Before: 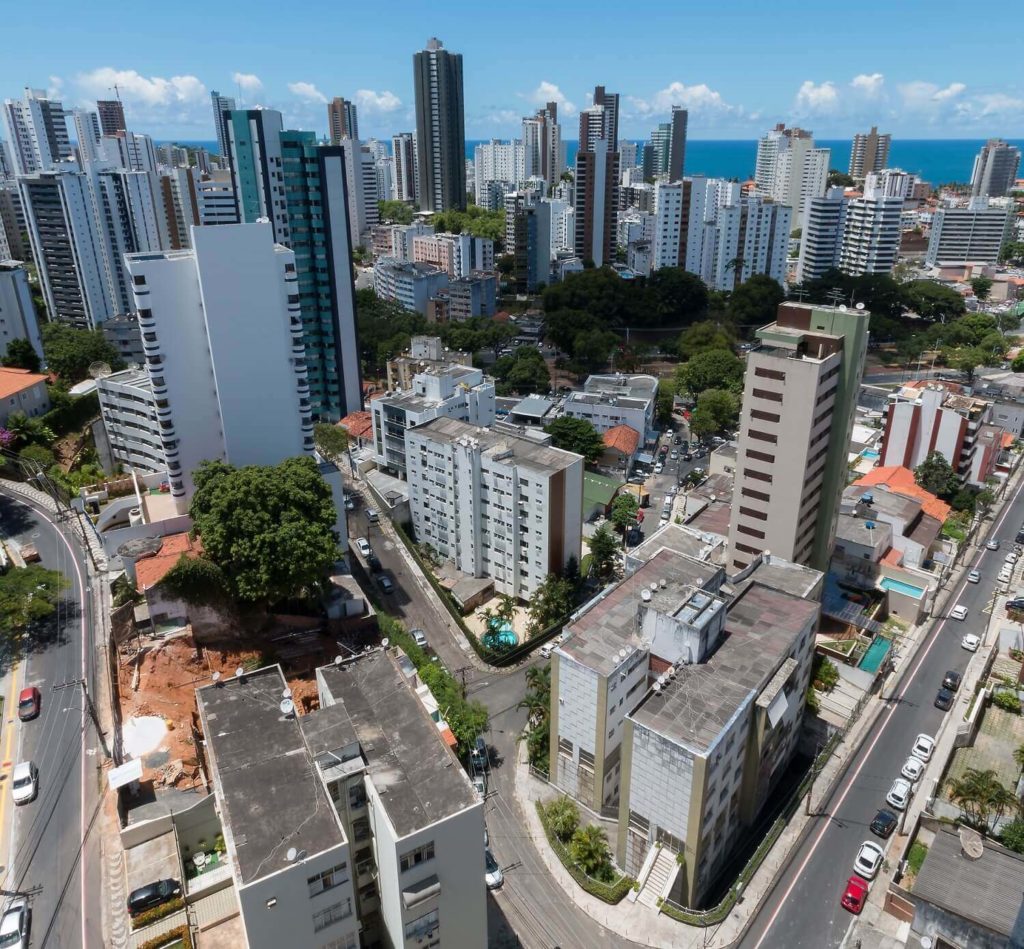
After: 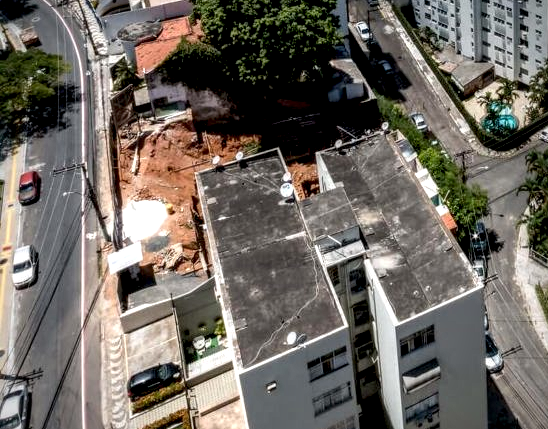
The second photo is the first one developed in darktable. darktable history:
vignetting: brightness -0.569, saturation 0.002
color correction: highlights b* 0.042
exposure: black level correction 0.01, exposure 0.017 EV, compensate highlight preservation false
crop and rotate: top 54.551%, right 46.474%, bottom 0.146%
local contrast: highlights 19%, detail 187%
